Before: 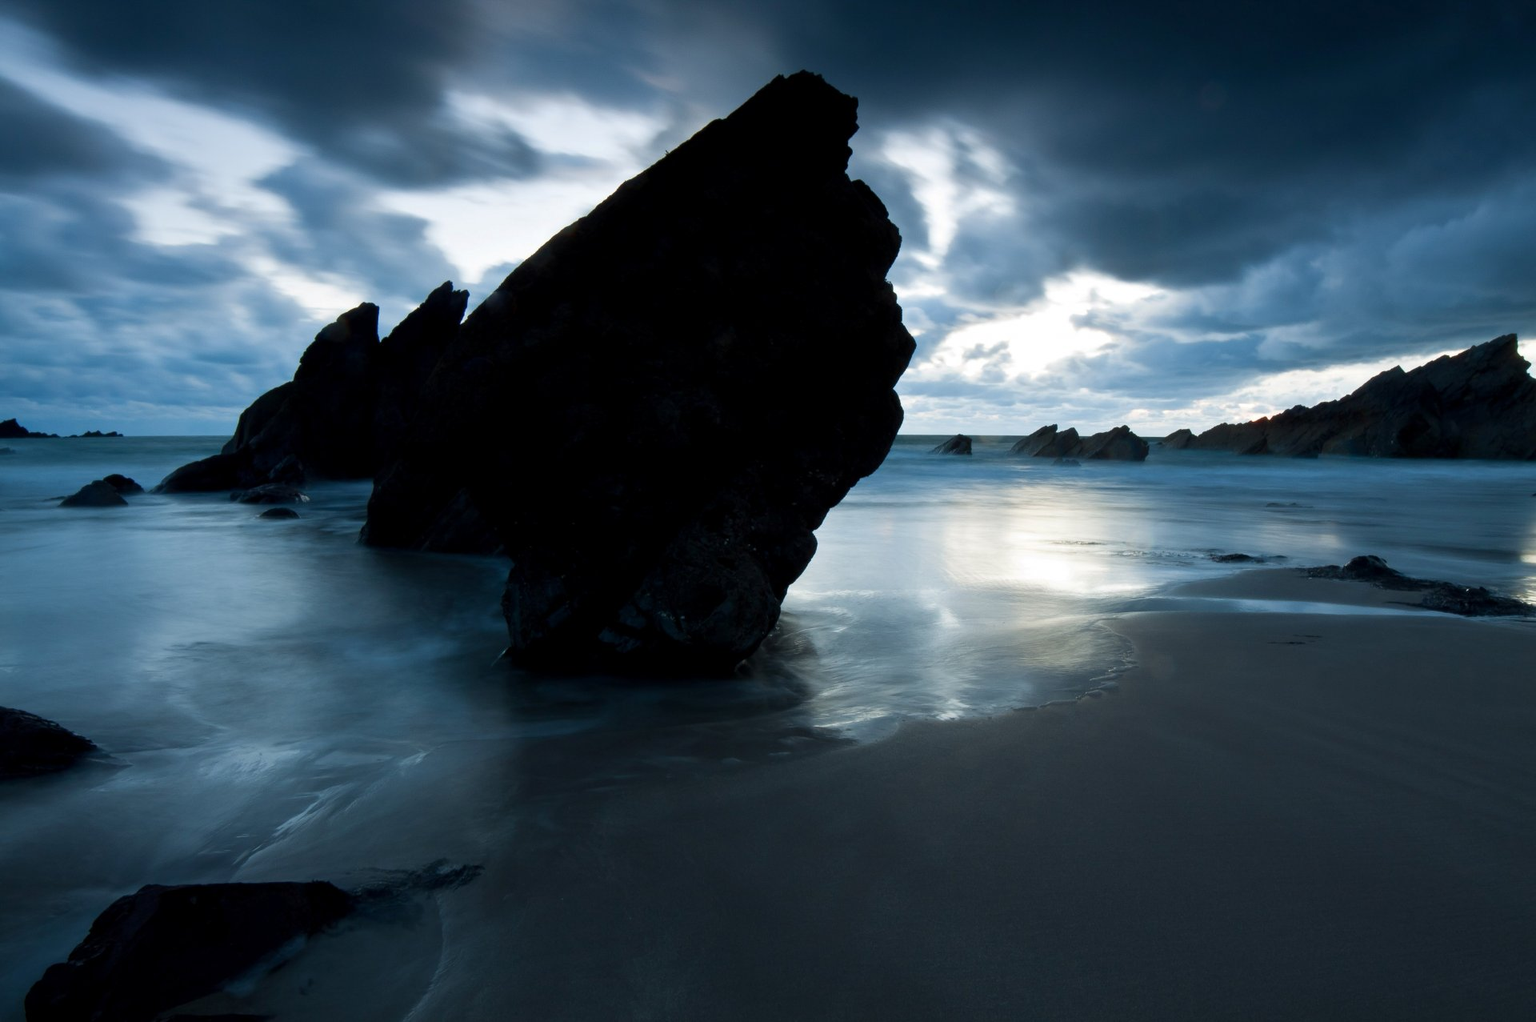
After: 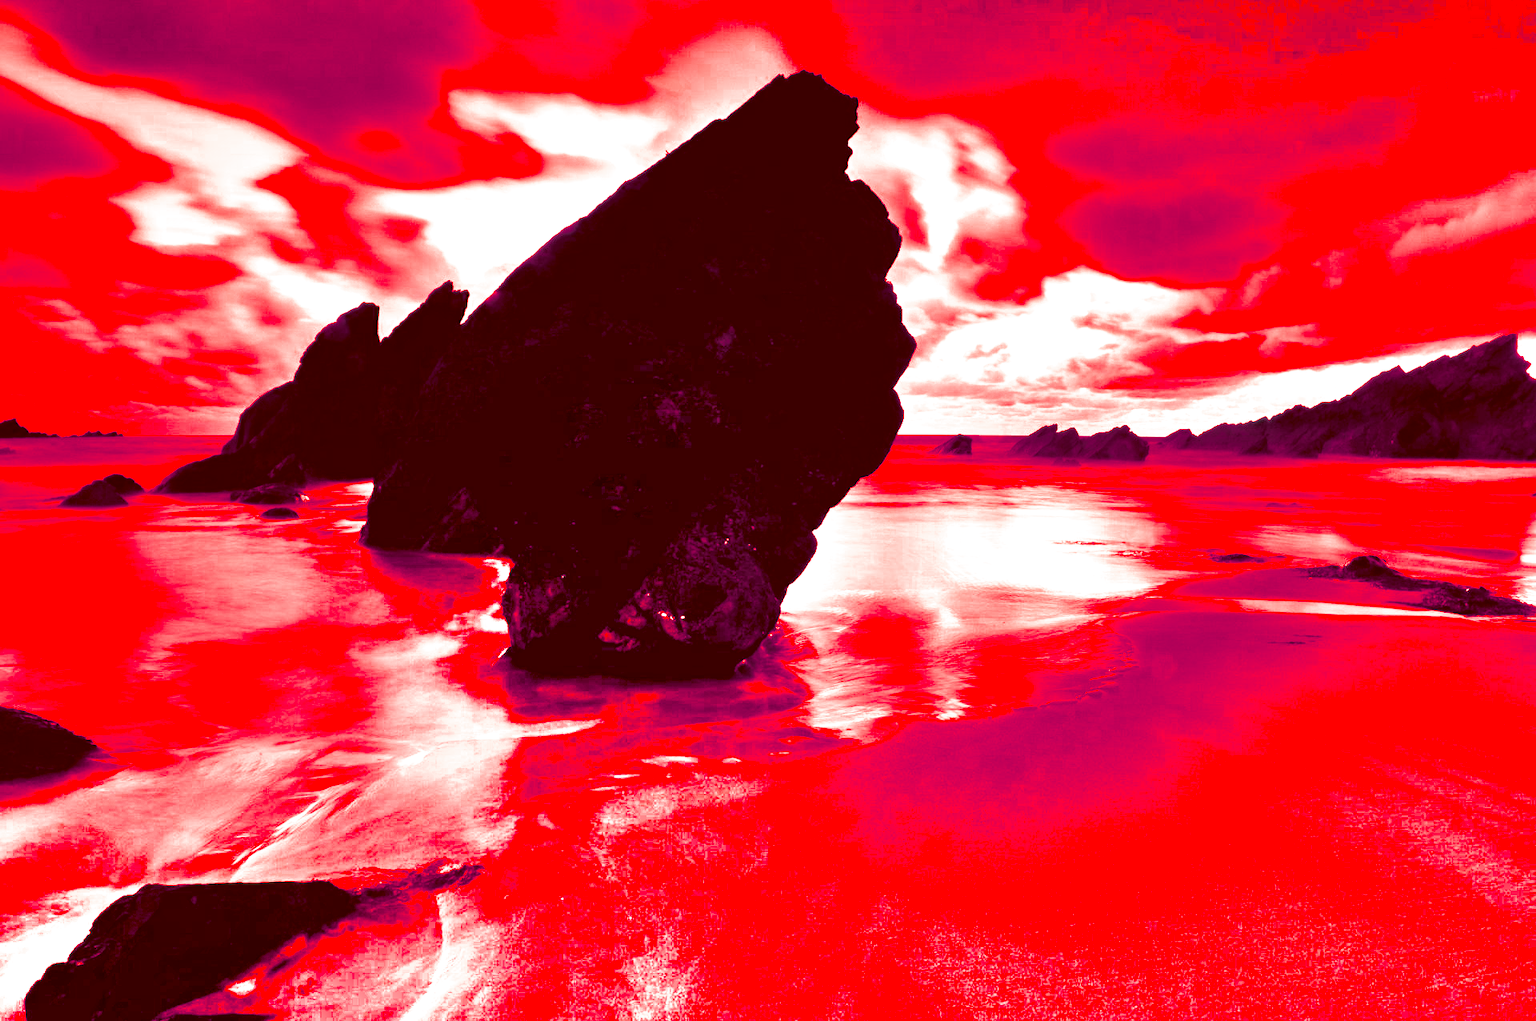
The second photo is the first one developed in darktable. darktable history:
split-toning: shadows › hue 226.8°, shadows › saturation 0.56, highlights › hue 28.8°, balance -40, compress 0%
color correction: highlights a* -39.68, highlights b* -40, shadows a* -40, shadows b* -40, saturation -3
shadows and highlights: radius 123.98, shadows 100, white point adjustment -3, highlights -100, highlights color adjustment 89.84%, soften with gaussian
